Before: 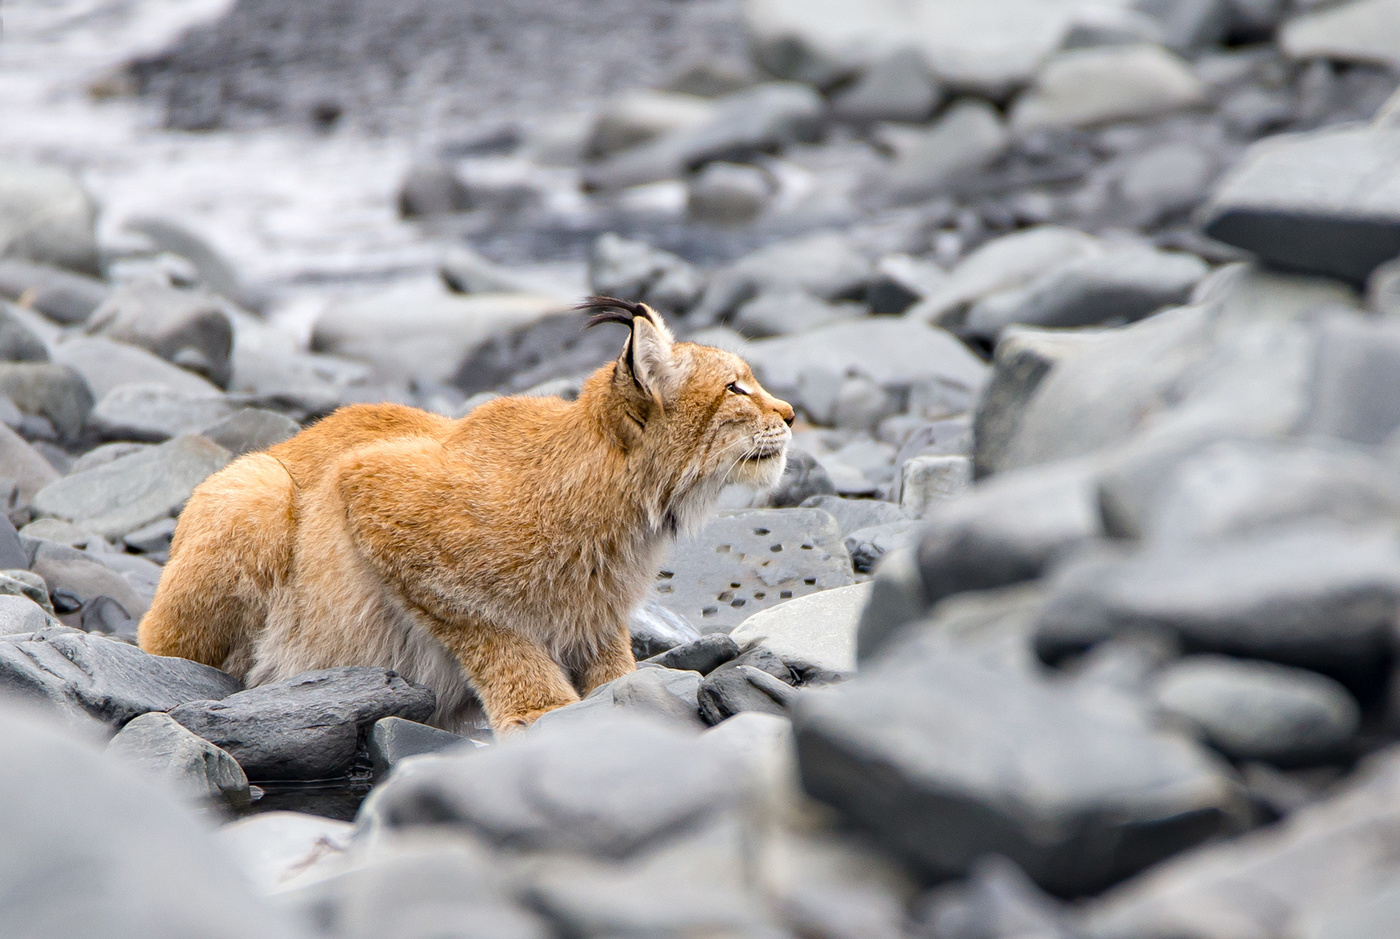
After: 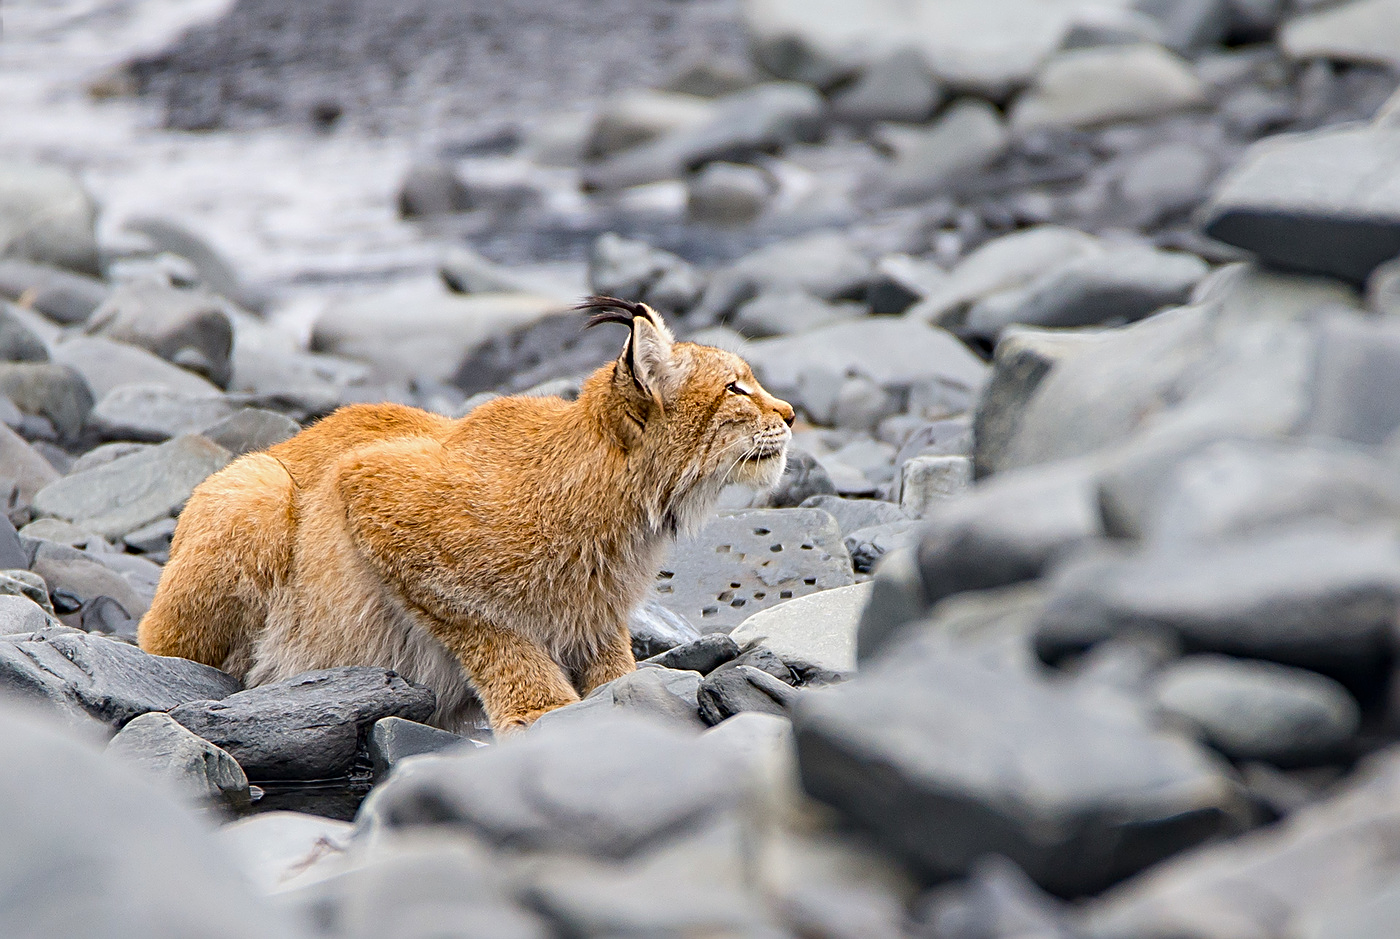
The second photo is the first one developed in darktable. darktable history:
sharpen: radius 2.531, amount 0.628
exposure: exposure -0.151 EV, compensate highlight preservation false
contrast brightness saturation: contrast 0.04, saturation 0.16
